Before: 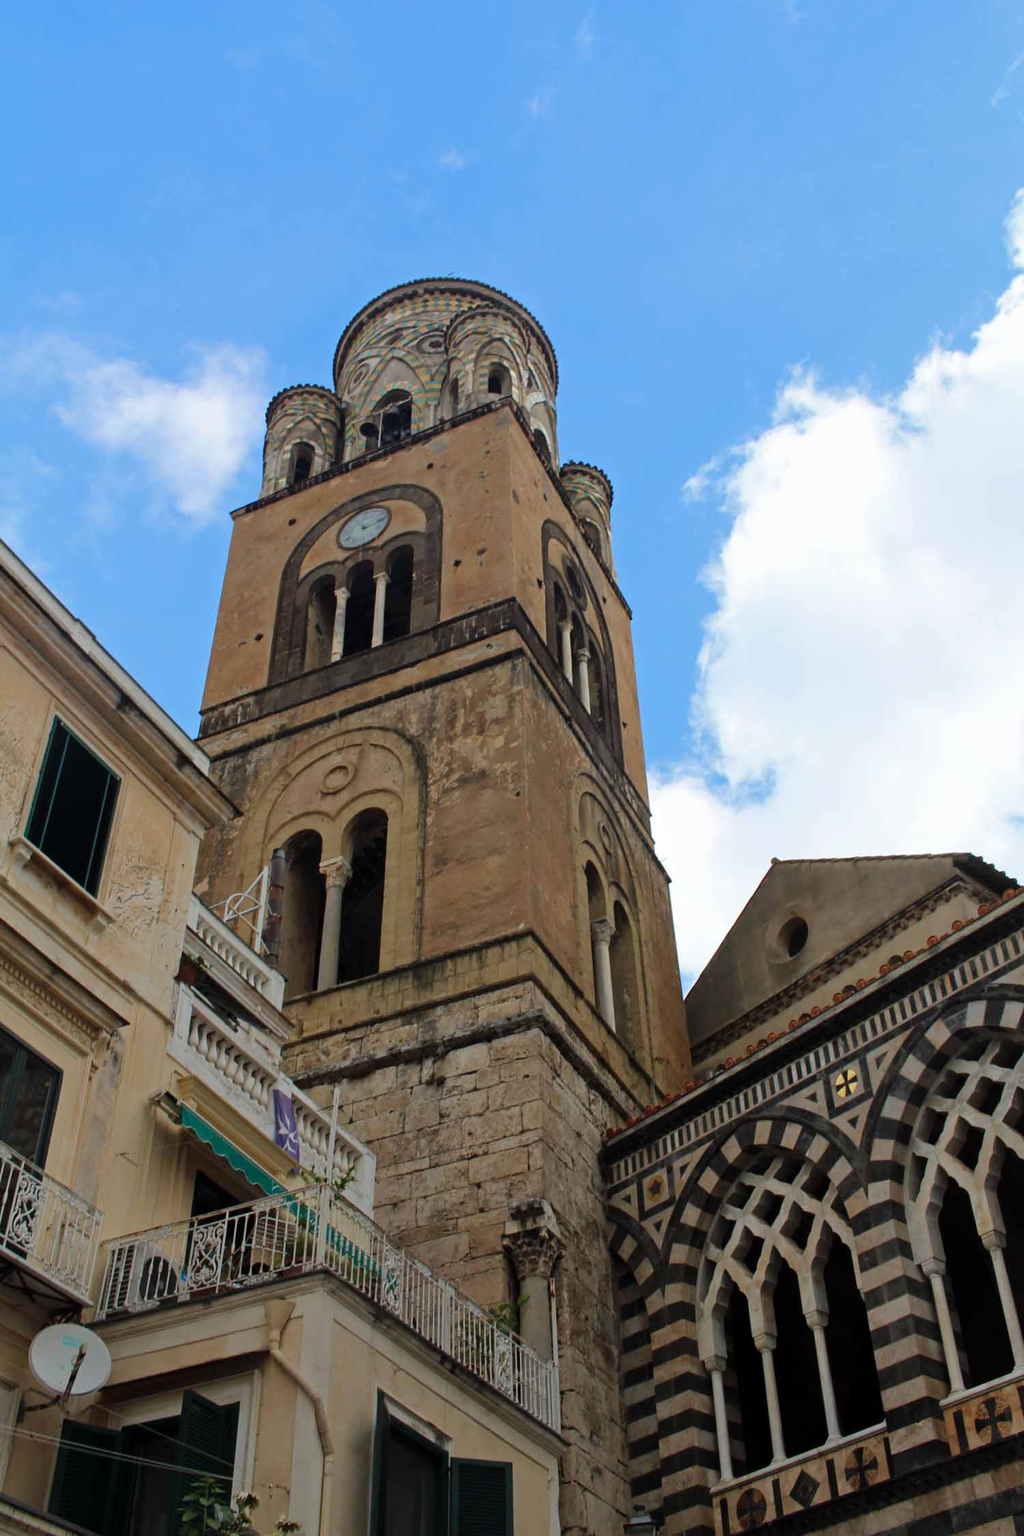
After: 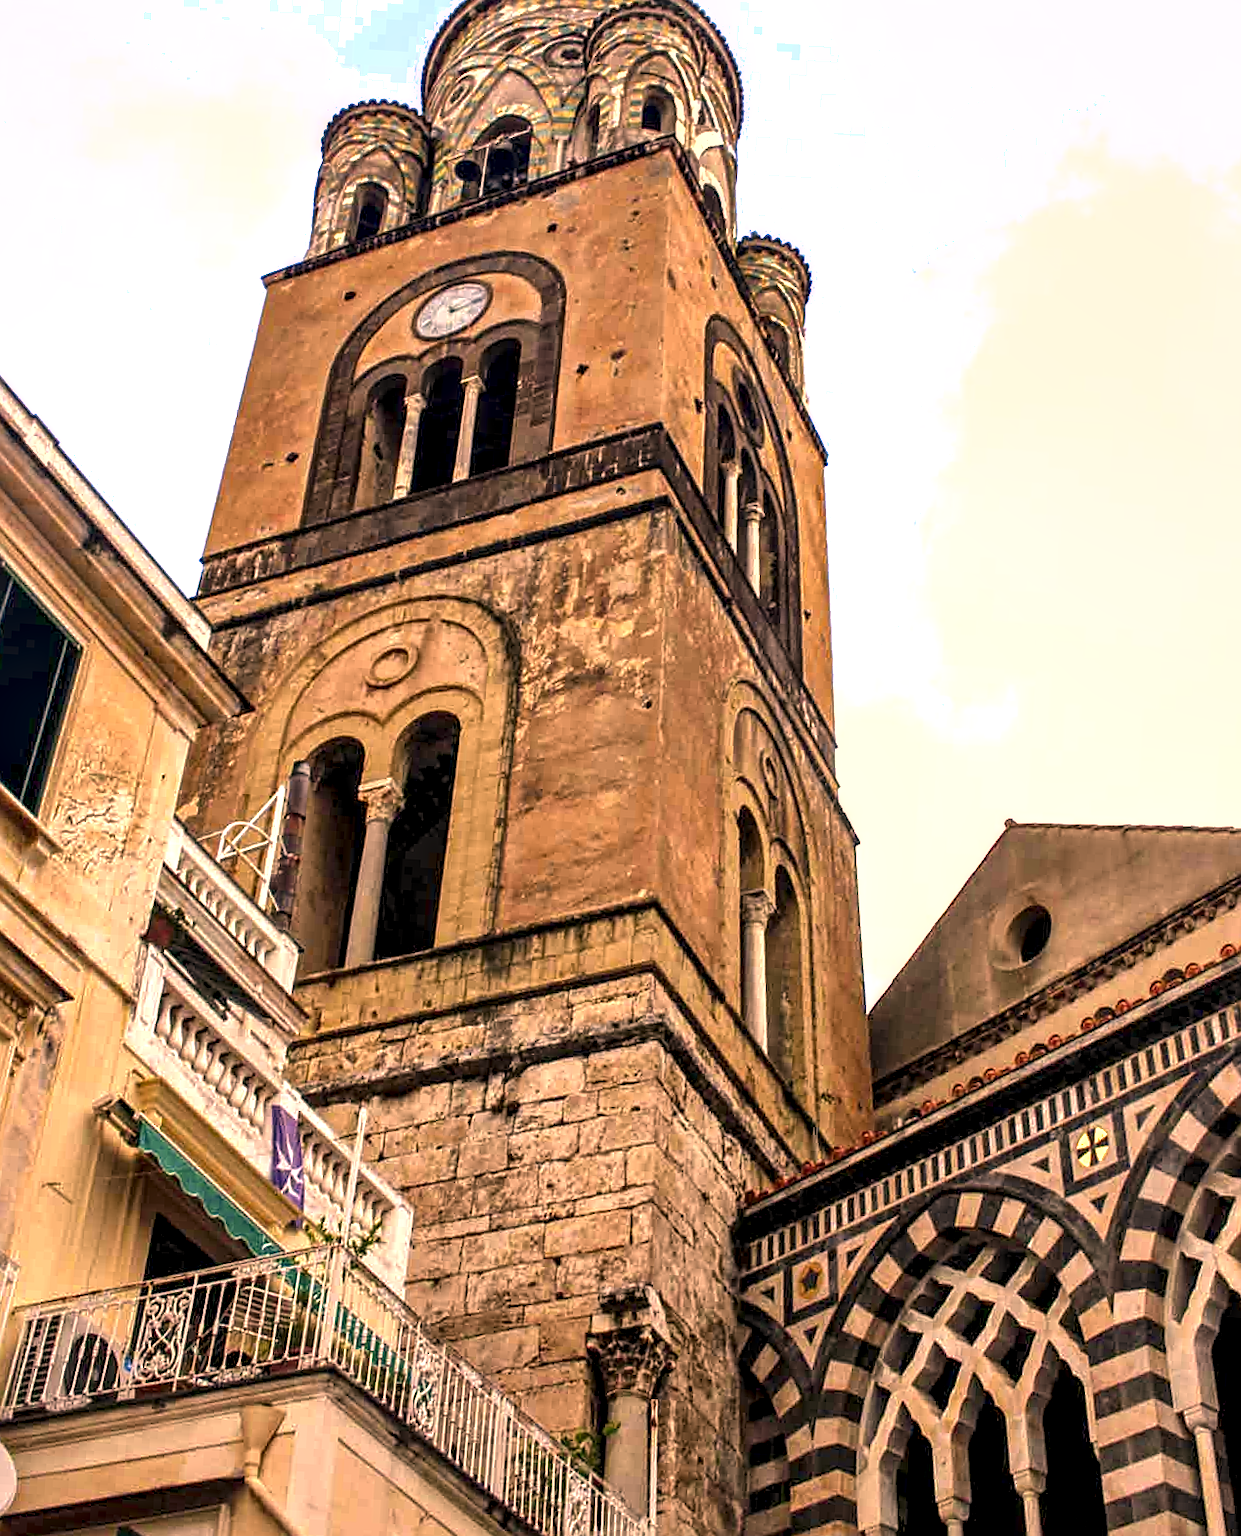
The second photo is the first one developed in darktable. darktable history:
crop and rotate: angle -3.55°, left 9.86%, top 20.846%, right 12.475%, bottom 11.933%
shadows and highlights: on, module defaults
sharpen: on, module defaults
local contrast: highlights 19%, detail 186%
color correction: highlights a* 22.31, highlights b* 21.62
color calibration: illuminant same as pipeline (D50), adaptation XYZ, x 0.346, y 0.358, temperature 5016.54 K
exposure: black level correction 0, exposure 1.39 EV, compensate highlight preservation false
